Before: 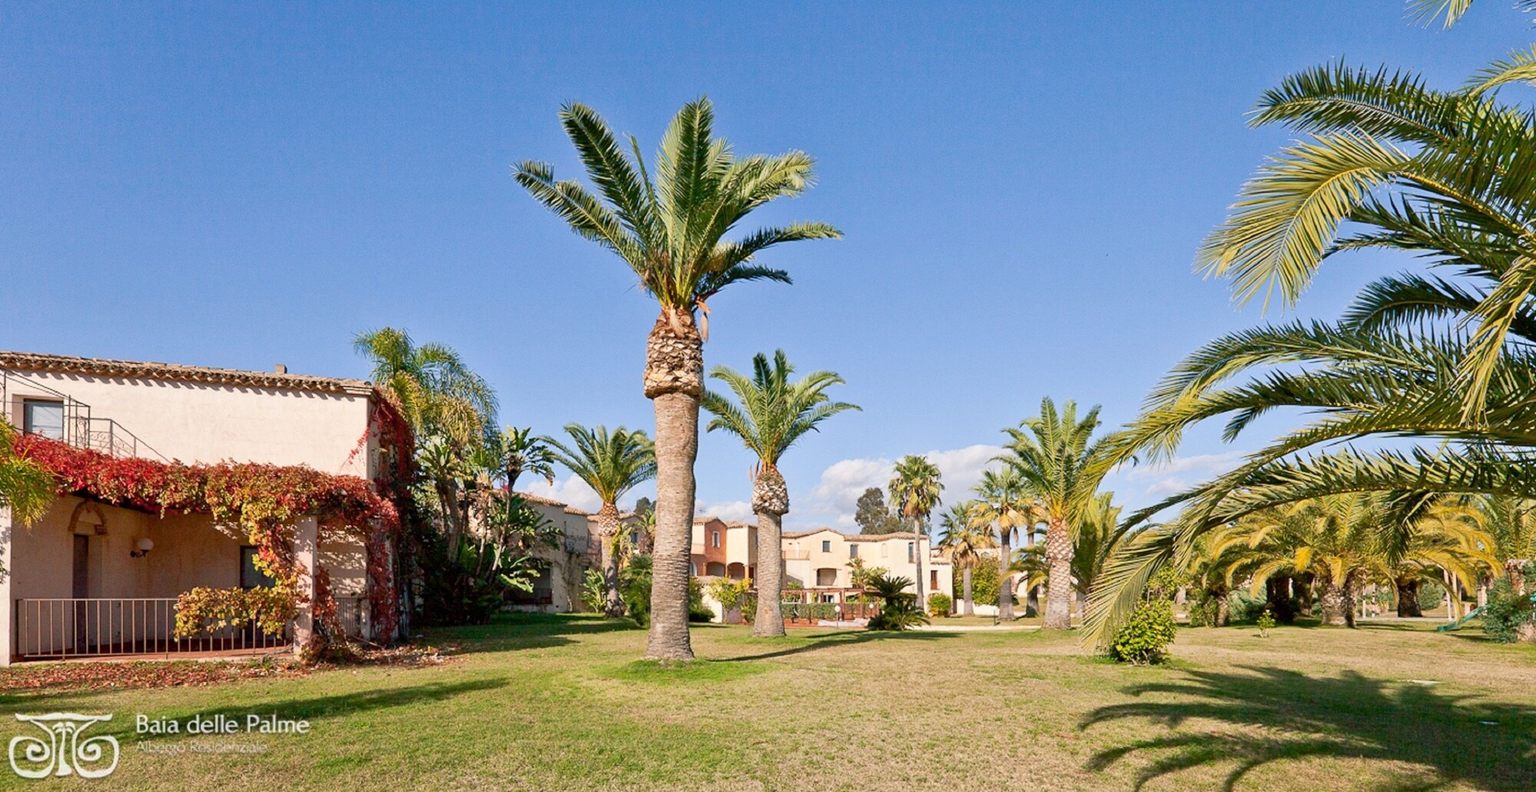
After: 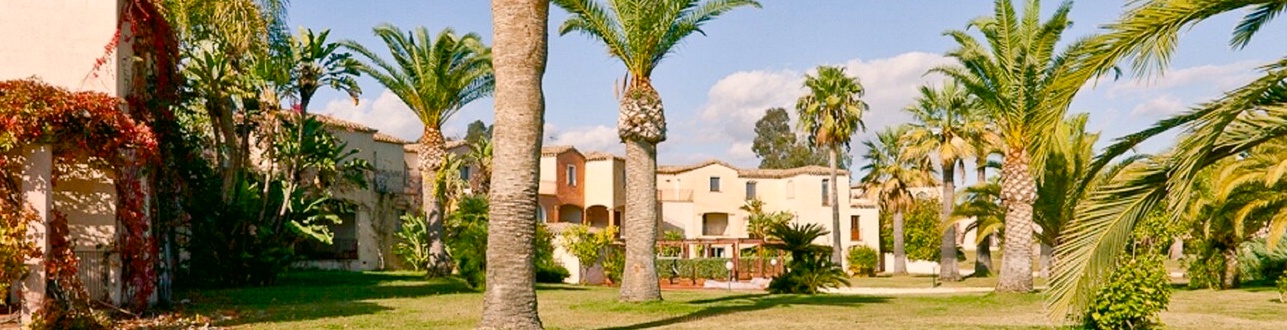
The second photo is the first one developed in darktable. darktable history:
crop: left 18.091%, top 51.13%, right 17.525%, bottom 16.85%
color correction: highlights a* 4.02, highlights b* 4.98, shadows a* -7.55, shadows b* 4.98
color balance rgb: perceptual saturation grading › global saturation 20%, perceptual saturation grading › highlights -25%, perceptual saturation grading › shadows 50%
shadows and highlights: radius 334.93, shadows 63.48, highlights 6.06, compress 87.7%, highlights color adjustment 39.73%, soften with gaussian
